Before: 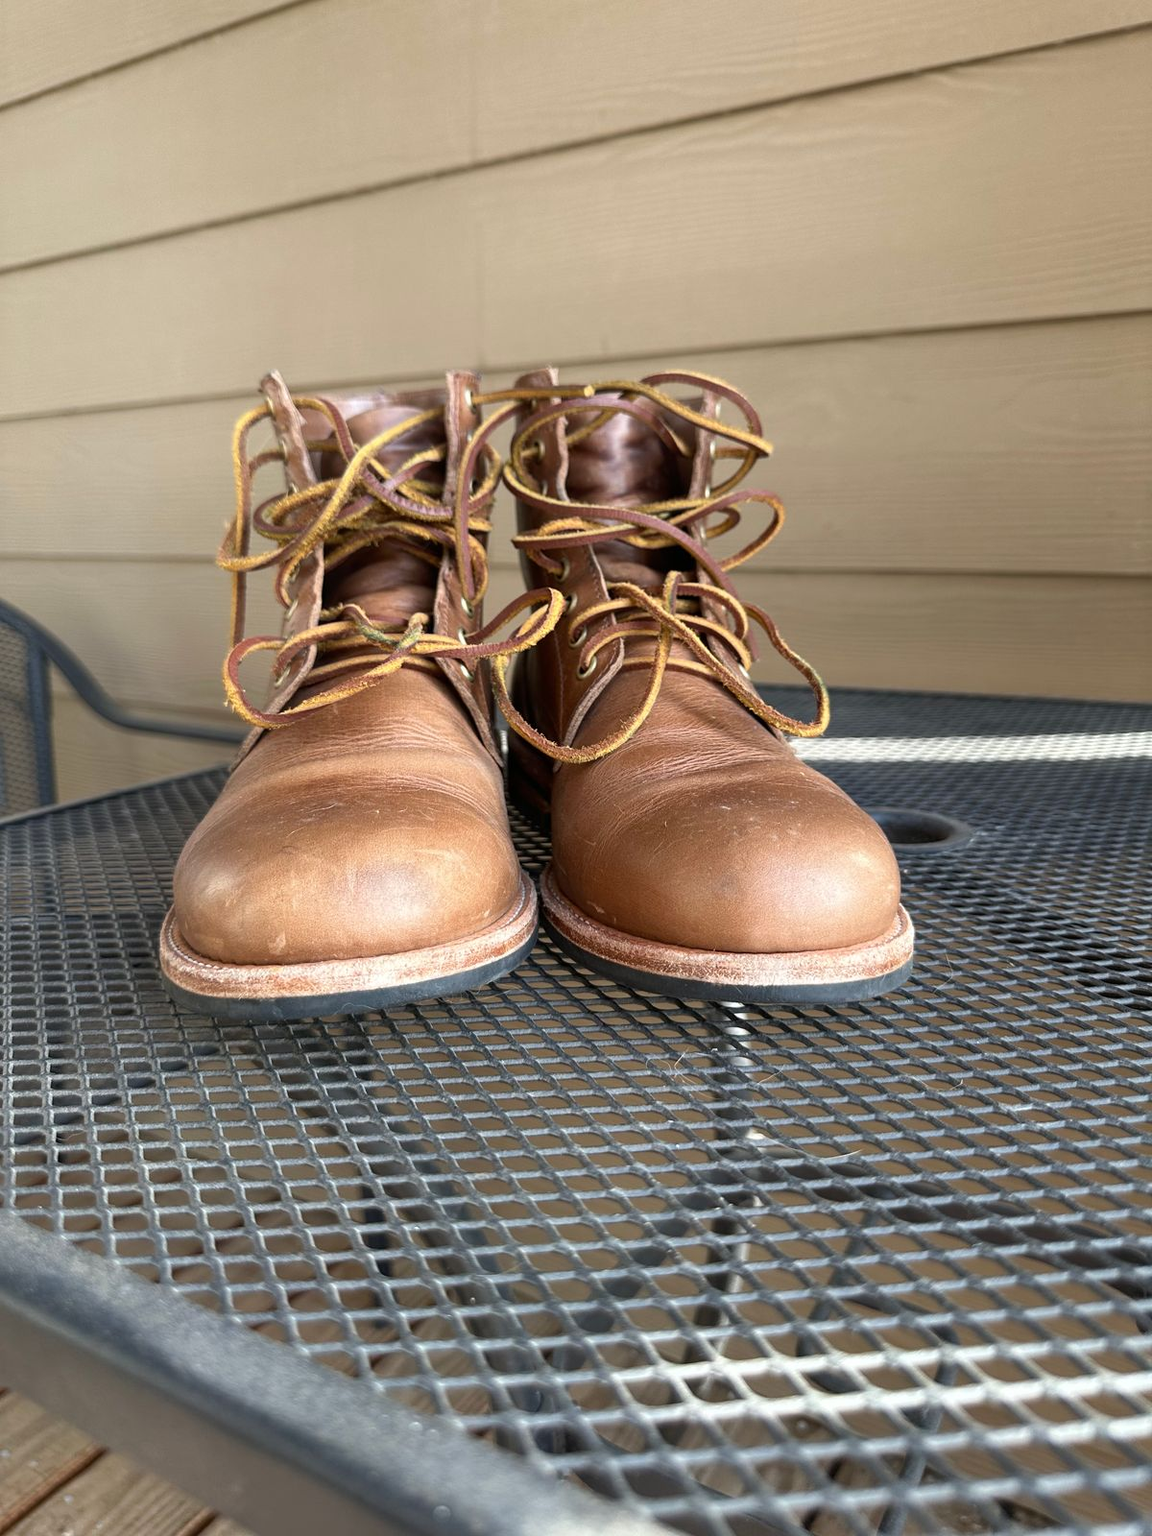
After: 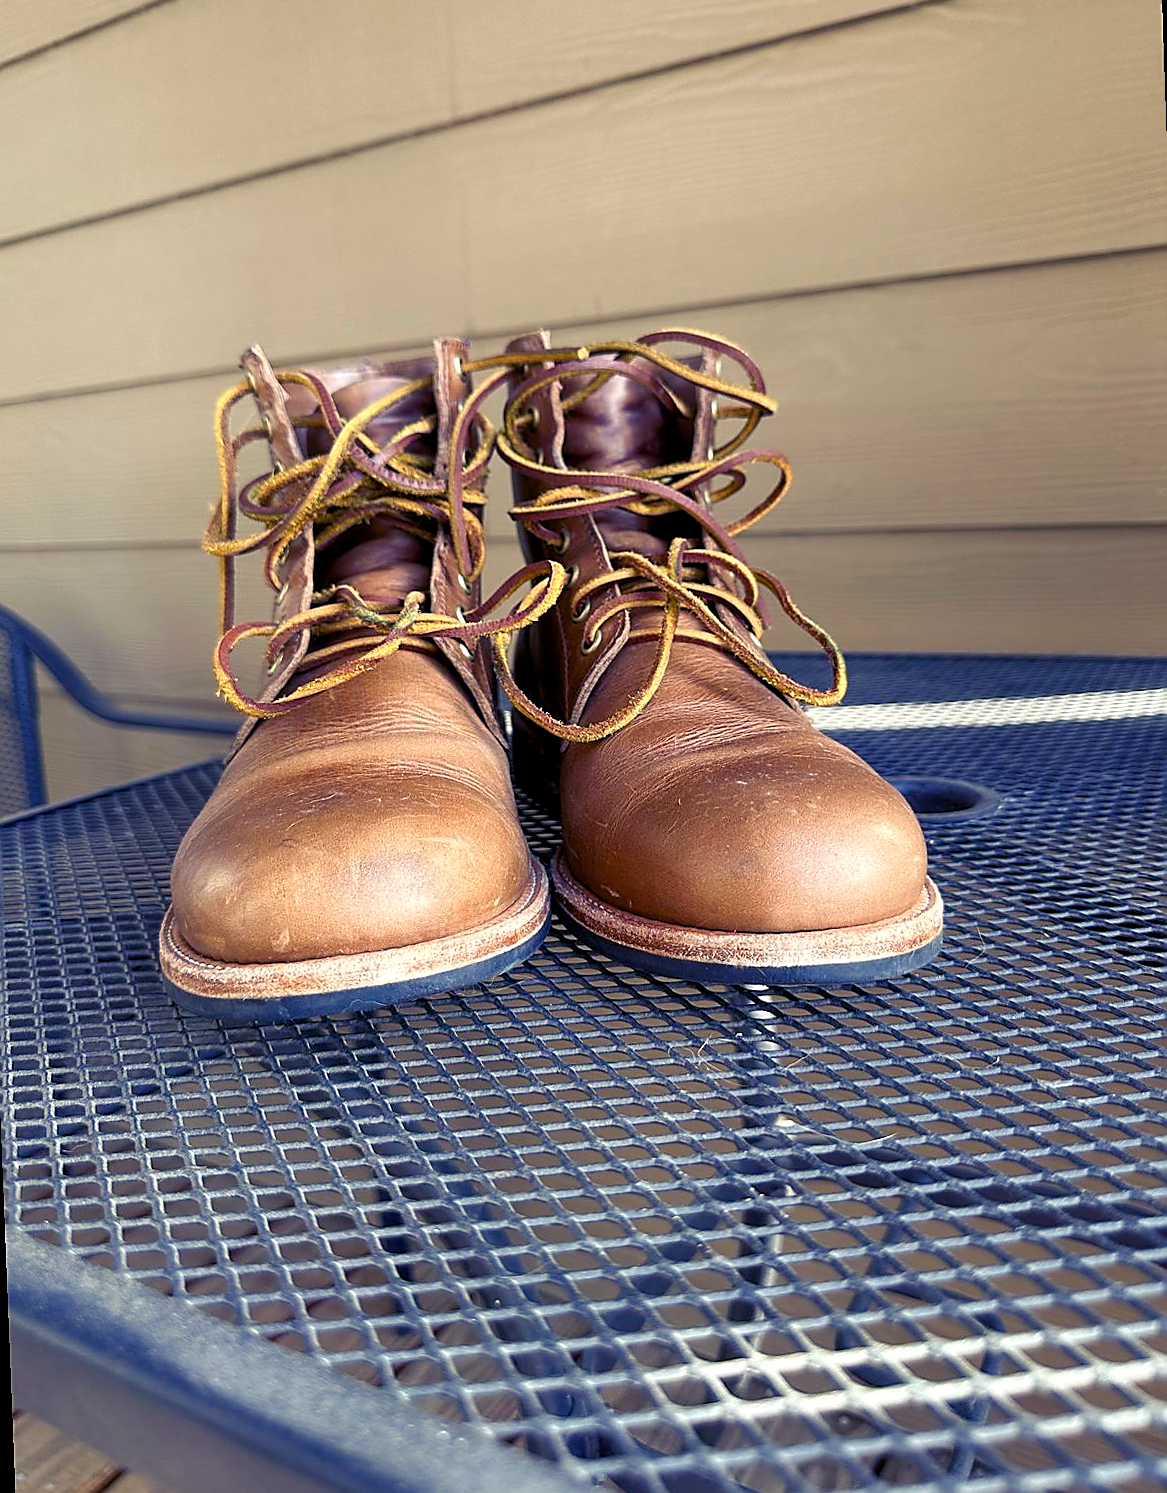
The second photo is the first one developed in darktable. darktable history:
color balance rgb: shadows lift › luminance -28.76%, shadows lift › chroma 15%, shadows lift › hue 270°, power › chroma 1%, power › hue 255°, highlights gain › luminance 7.14%, highlights gain › chroma 2%, highlights gain › hue 90°, global offset › luminance -0.29%, global offset › hue 260°, perceptual saturation grading › global saturation 20%, perceptual saturation grading › highlights -13.92%, perceptual saturation grading › shadows 50%
rotate and perspective: rotation -2.12°, lens shift (vertical) 0.009, lens shift (horizontal) -0.008, automatic cropping original format, crop left 0.036, crop right 0.964, crop top 0.05, crop bottom 0.959
sharpen: radius 1.4, amount 1.25, threshold 0.7
